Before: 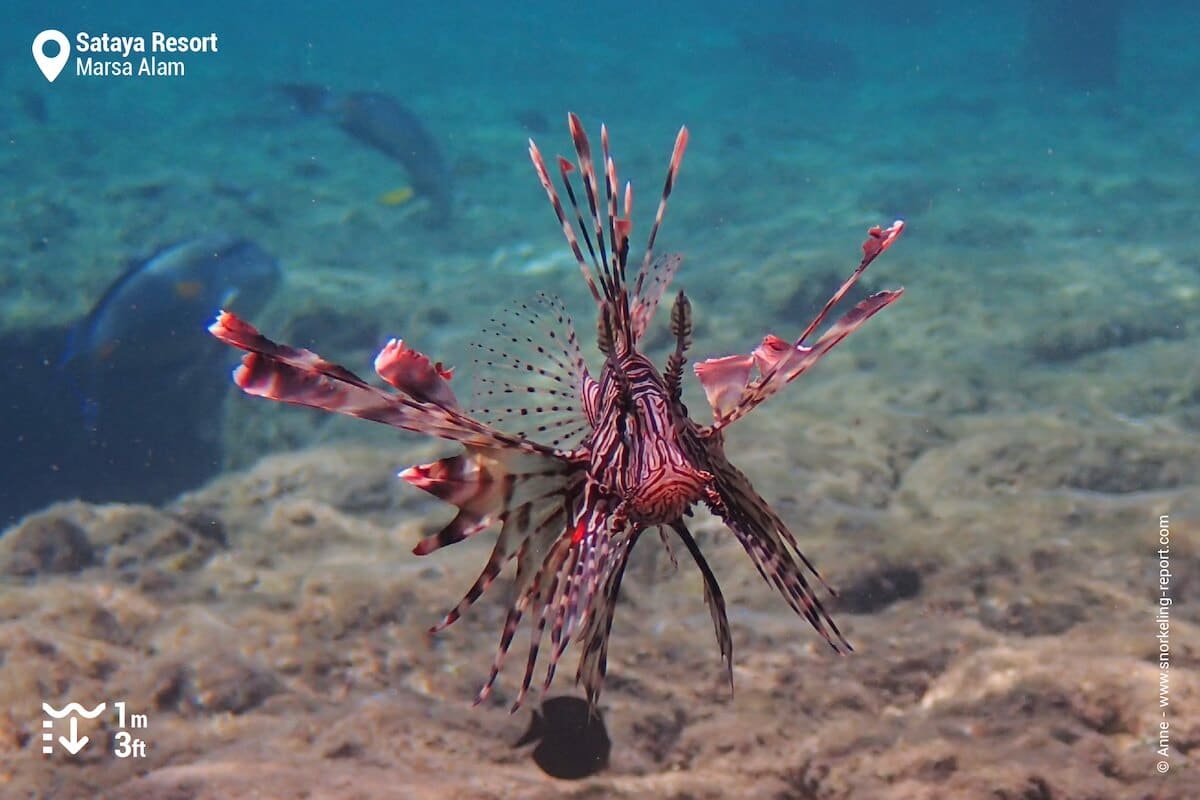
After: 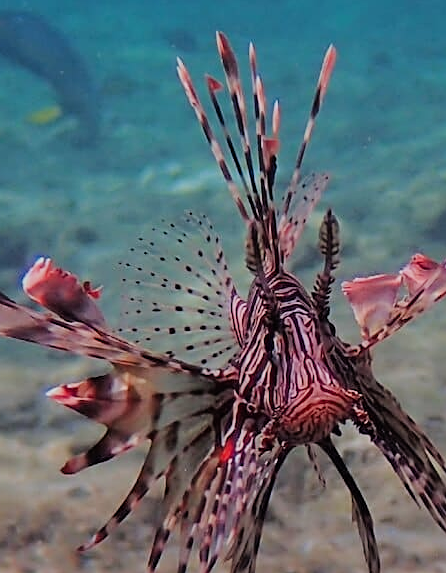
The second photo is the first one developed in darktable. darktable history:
filmic rgb: black relative exposure -7.65 EV, white relative exposure 4.56 EV, hardness 3.61
crop and rotate: left 29.365%, top 10.2%, right 33.45%, bottom 18.118%
sharpen: on, module defaults
